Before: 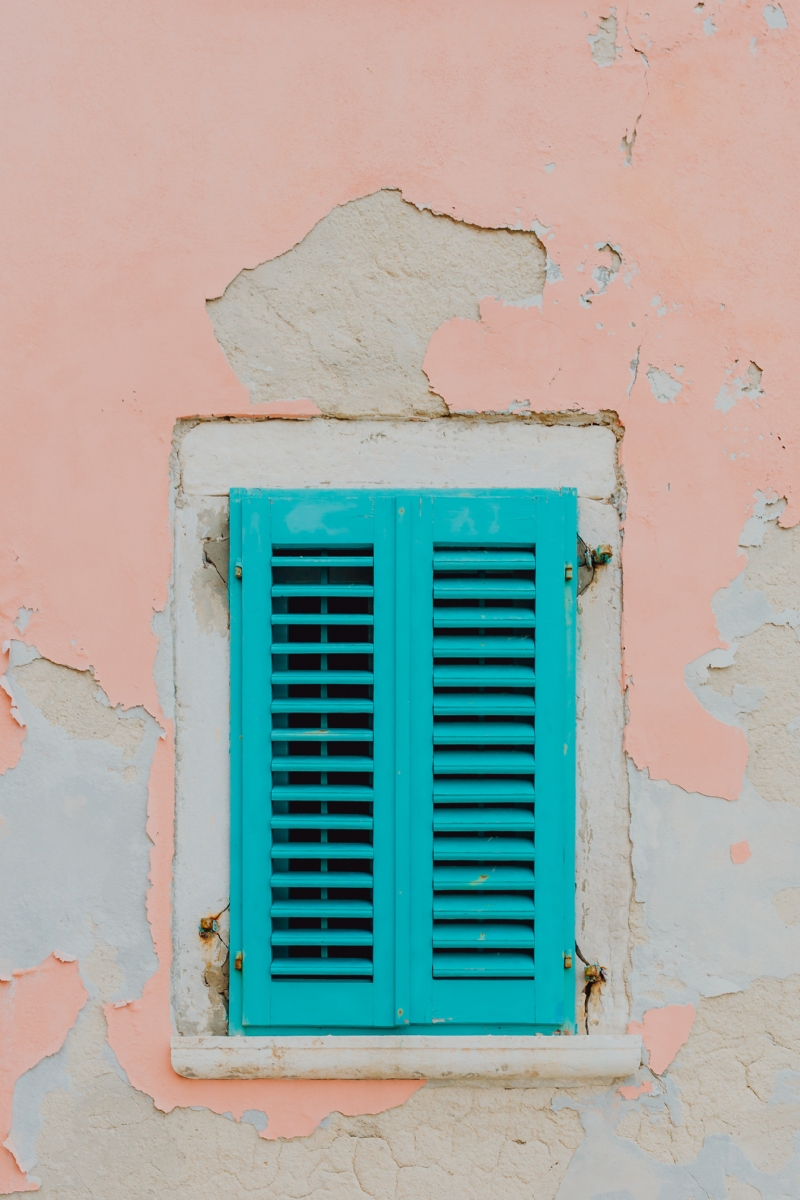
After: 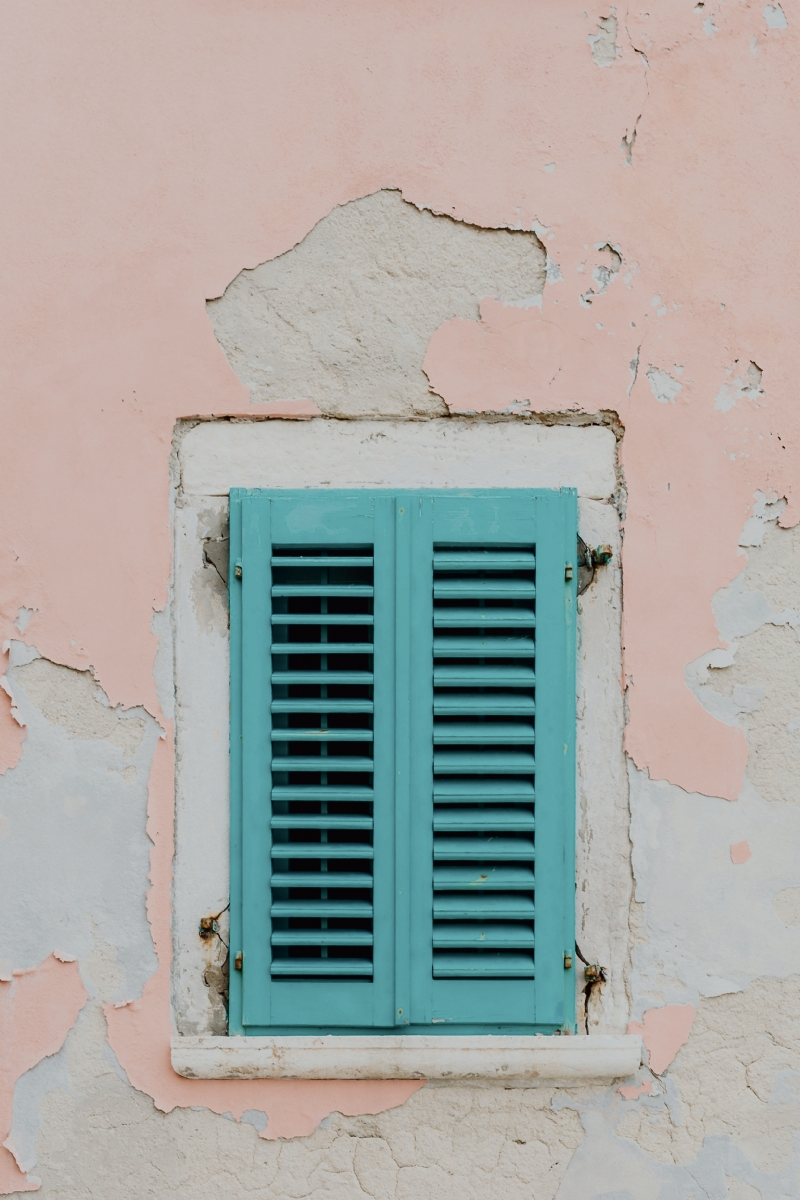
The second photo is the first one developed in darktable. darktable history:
contrast brightness saturation: contrast 0.25, saturation -0.31
exposure: exposure -0.36 EV, compensate highlight preservation false
